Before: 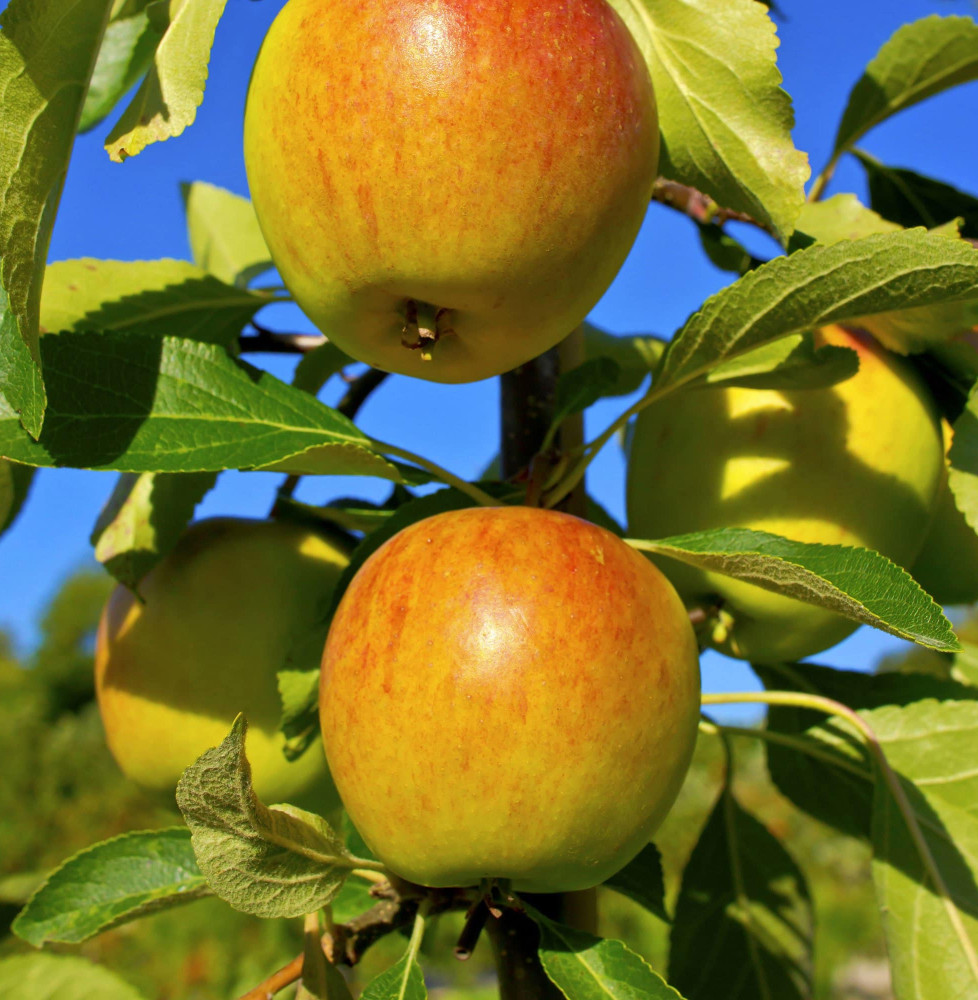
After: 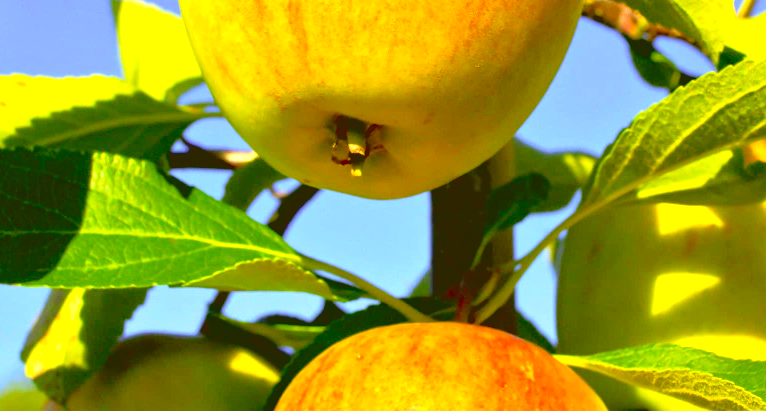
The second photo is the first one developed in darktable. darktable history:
contrast brightness saturation: contrast -0.293
color correction: highlights a* 0.097, highlights b* 29.66, shadows a* -0.215, shadows b* 21.26
tone equalizer: -8 EV -0.753 EV, -7 EV -0.721 EV, -6 EV -0.613 EV, -5 EV -0.374 EV, -3 EV 0.383 EV, -2 EV 0.6 EV, -1 EV 0.68 EV, +0 EV 0.757 EV
exposure: black level correction 0.011, exposure 1.079 EV, compensate highlight preservation false
crop: left 7.252%, top 18.41%, right 14.353%, bottom 40.465%
